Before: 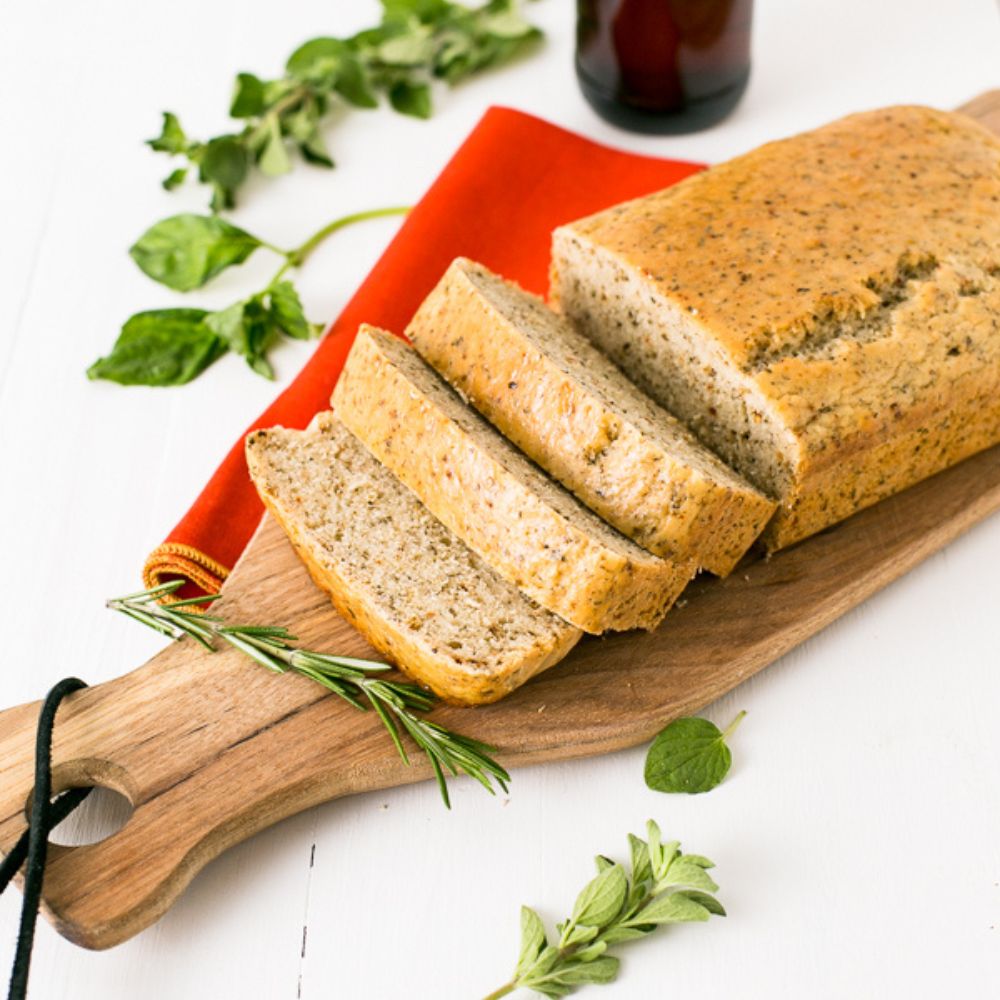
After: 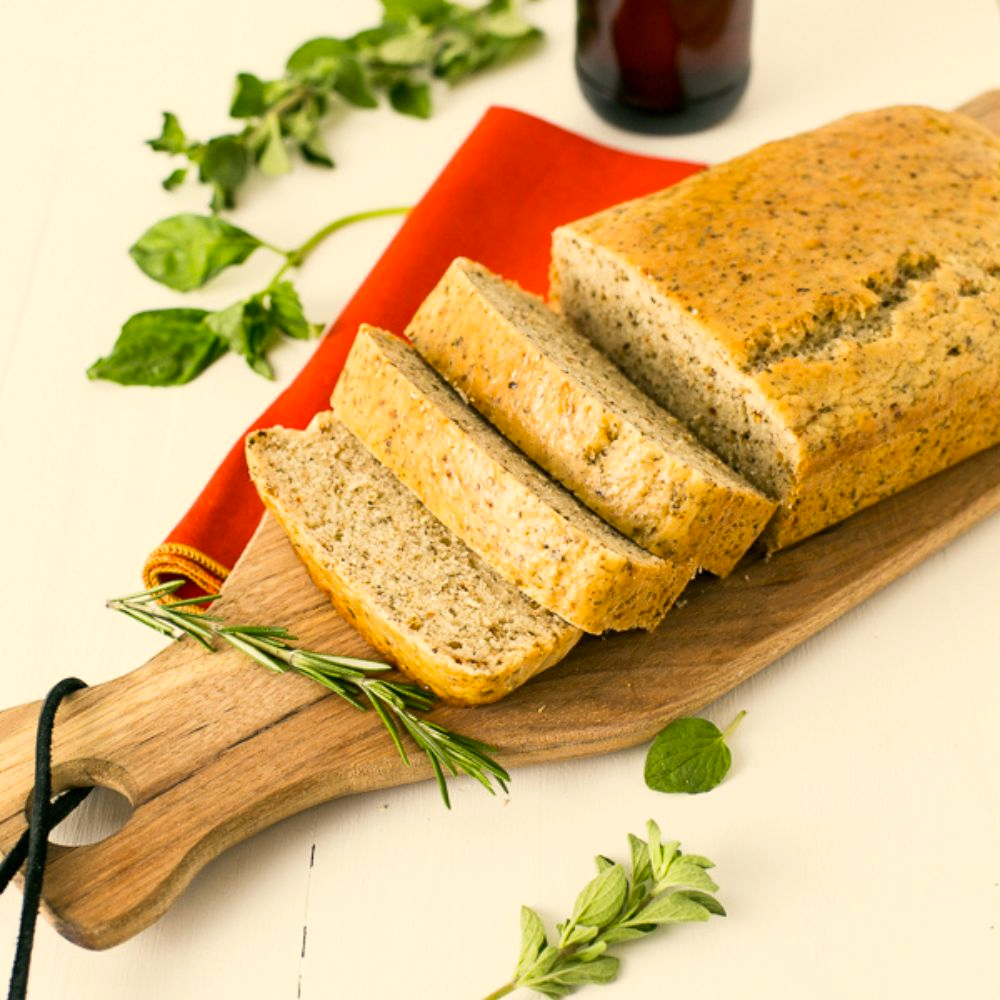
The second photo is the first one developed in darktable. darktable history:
color correction: highlights a* 1.36, highlights b* 17.38
